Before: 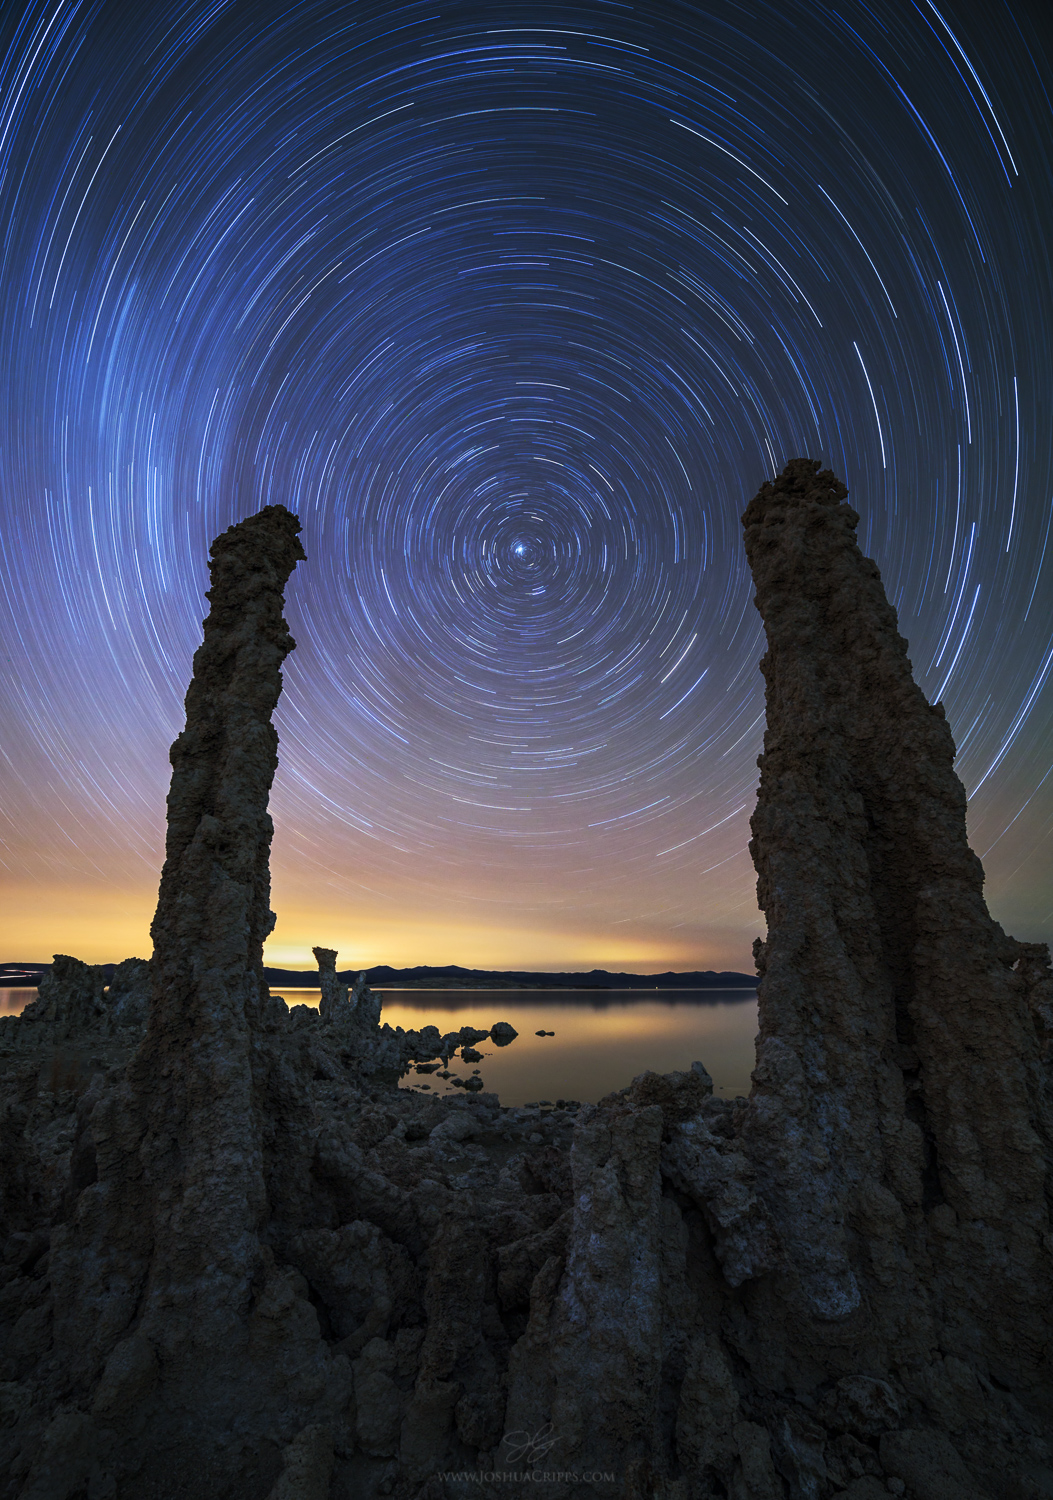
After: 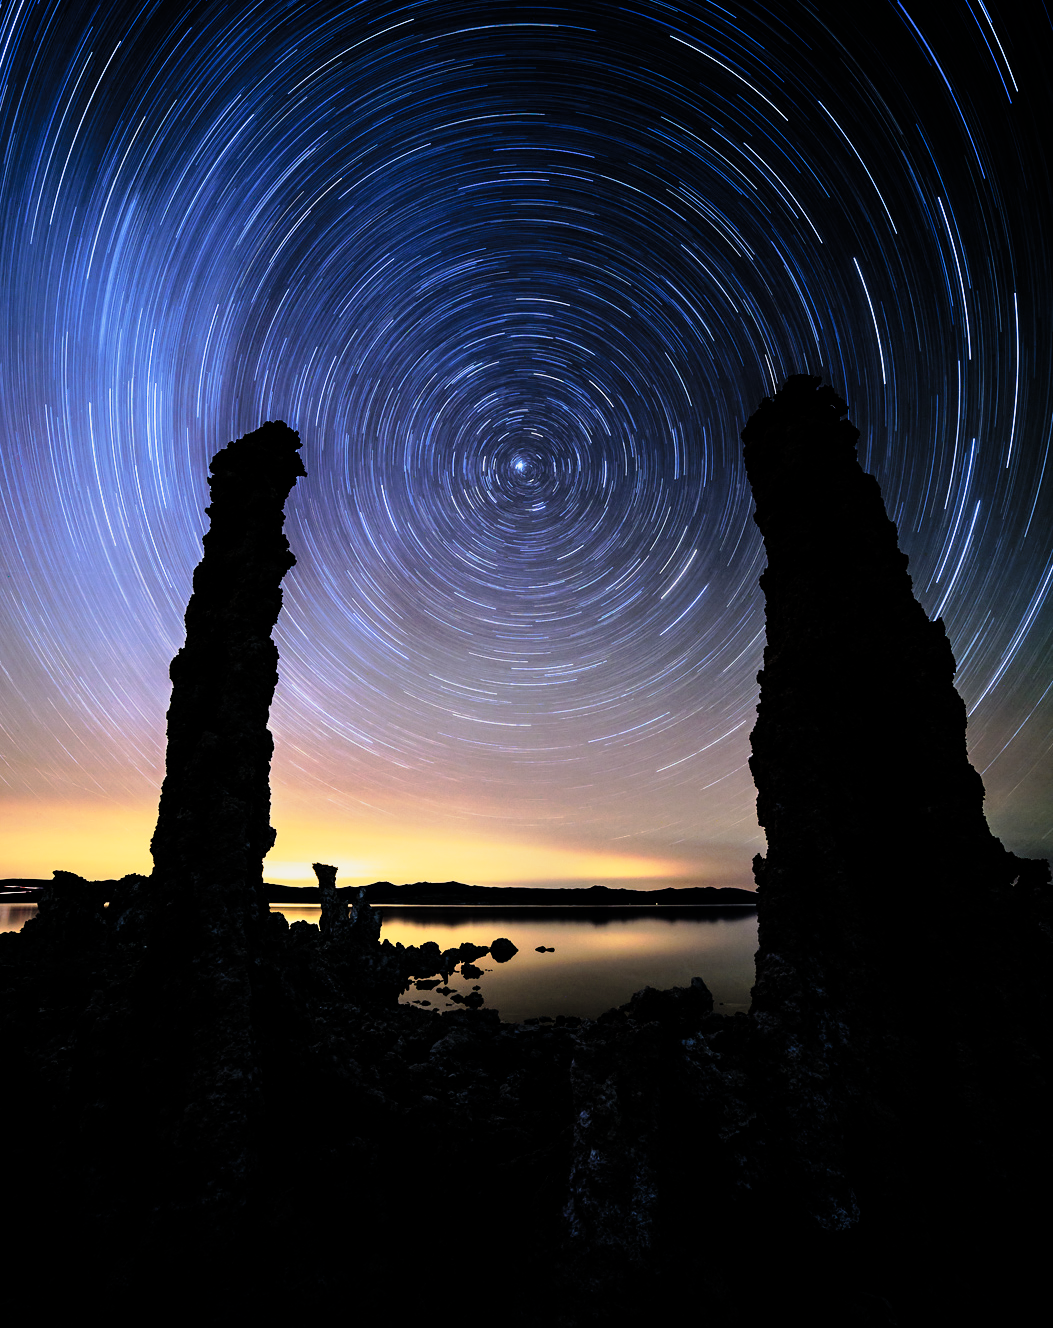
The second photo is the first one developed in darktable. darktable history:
filmic rgb: black relative exposure -3.98 EV, white relative exposure 3 EV, hardness 3, contrast 1.412
crop and rotate: top 5.617%, bottom 5.804%
tone curve: curves: ch0 [(0, 0) (0.105, 0.068) (0.195, 0.162) (0.283, 0.283) (0.384, 0.404) (0.485, 0.531) (0.638, 0.681) (0.795, 0.879) (1, 0.977)]; ch1 [(0, 0) (0.161, 0.092) (0.35, 0.33) (0.379, 0.401) (0.456, 0.469) (0.504, 0.498) (0.53, 0.532) (0.58, 0.619) (0.635, 0.671) (1, 1)]; ch2 [(0, 0) (0.371, 0.362) (0.437, 0.437) (0.483, 0.484) (0.53, 0.515) (0.56, 0.58) (0.622, 0.606) (1, 1)], preserve colors none
